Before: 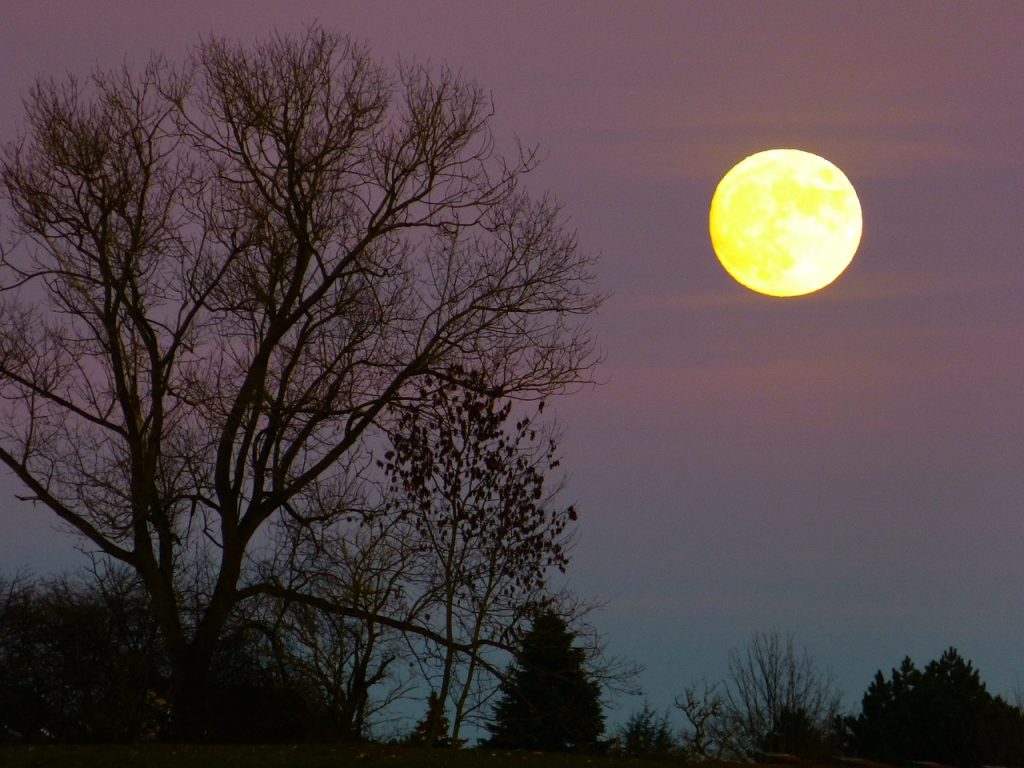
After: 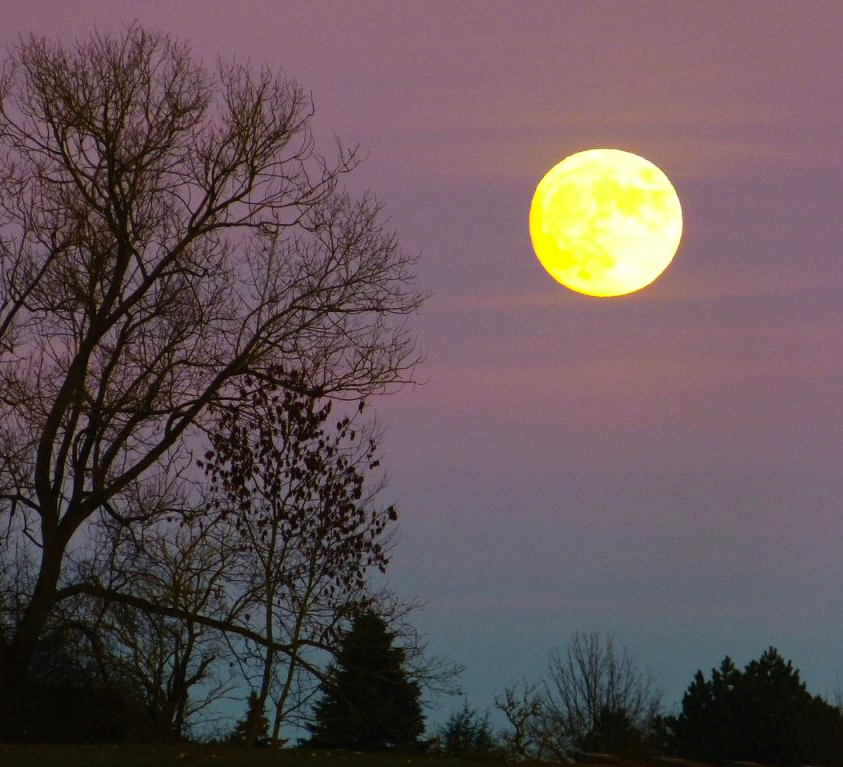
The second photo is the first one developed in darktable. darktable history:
crop: left 17.582%, bottom 0.031%
contrast brightness saturation: contrast 0.2, brightness 0.16, saturation 0.22
